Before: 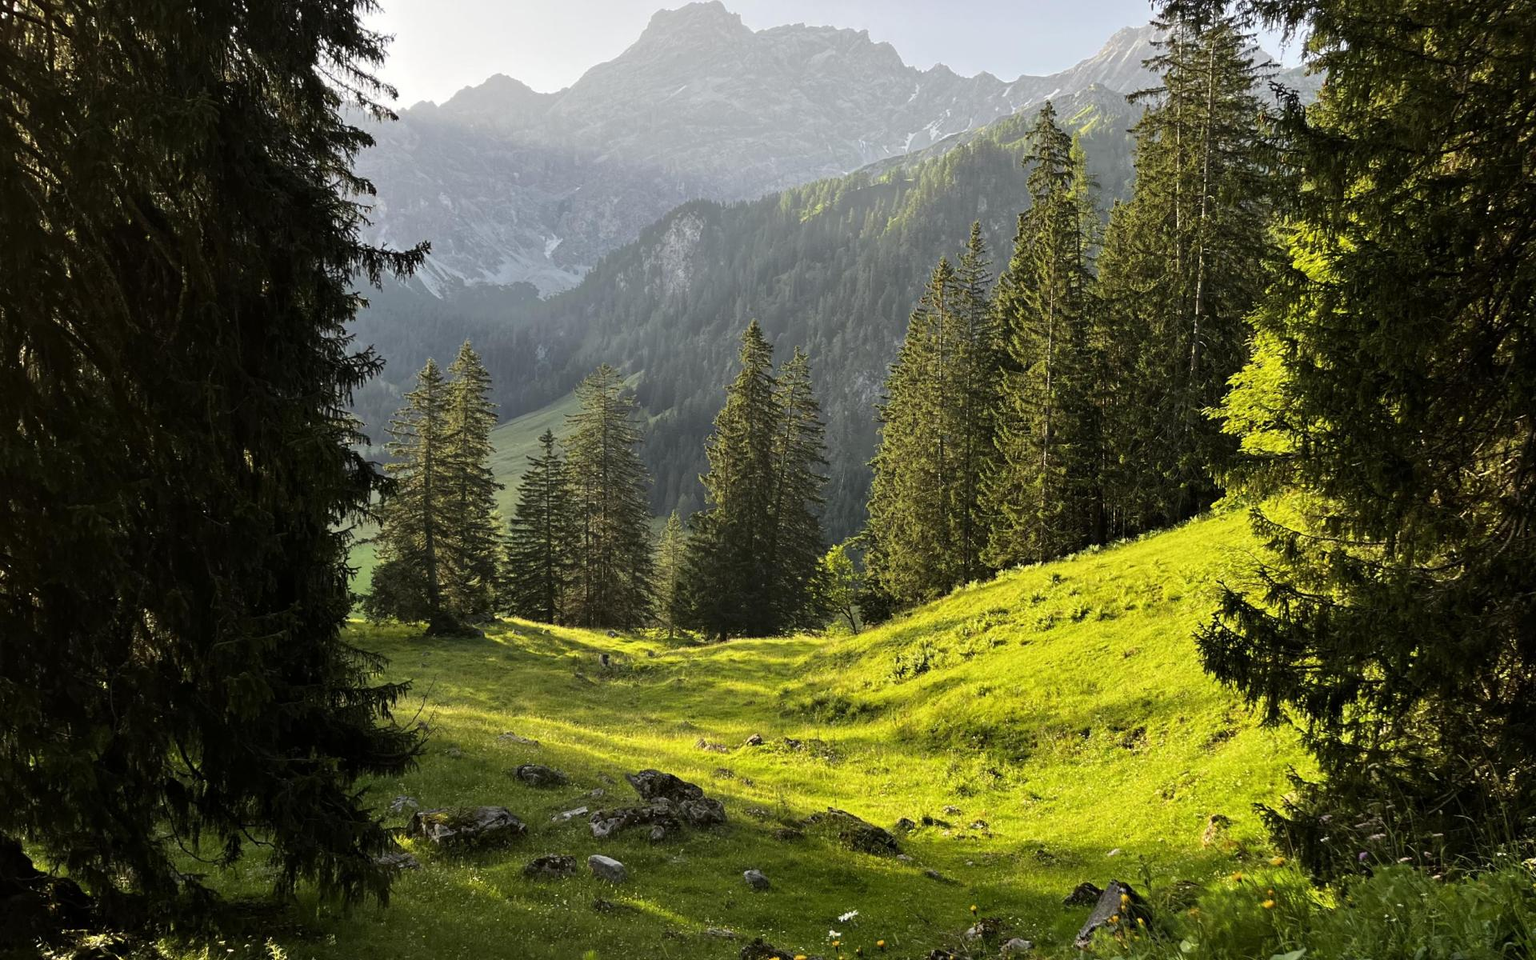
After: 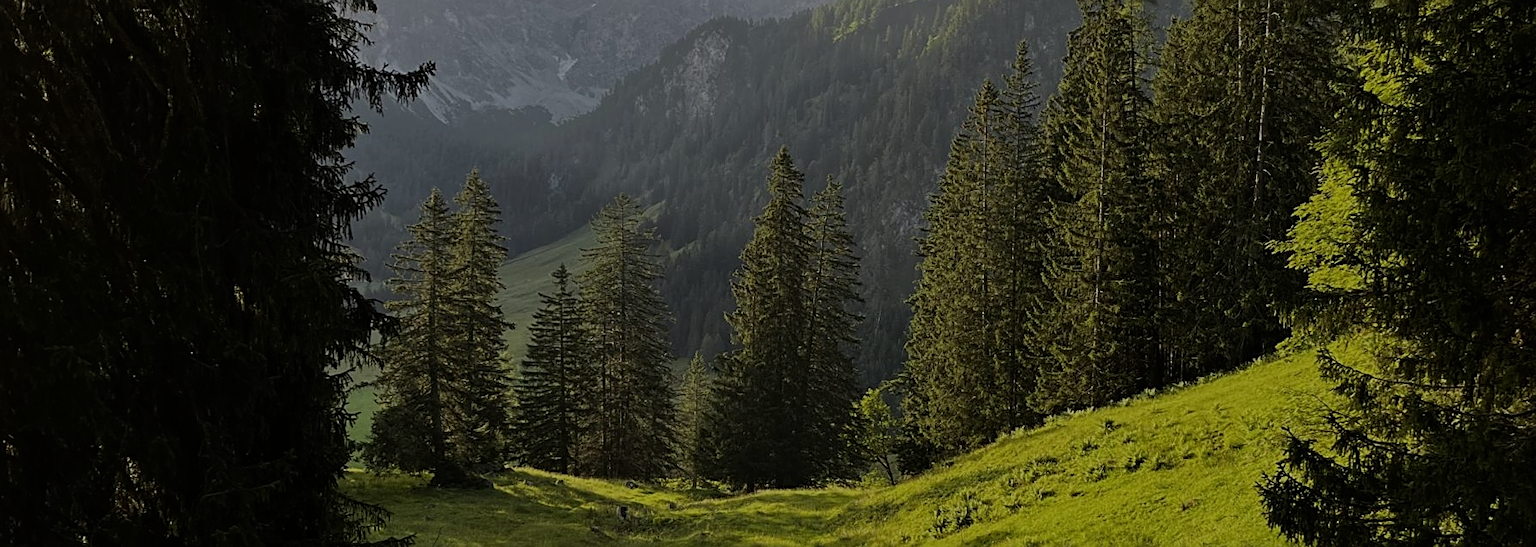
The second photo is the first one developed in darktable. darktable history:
crop: left 1.744%, top 19.168%, right 5.372%, bottom 27.9%
sharpen: on, module defaults
exposure: exposure -1.475 EV, compensate exposure bias true, compensate highlight preservation false
